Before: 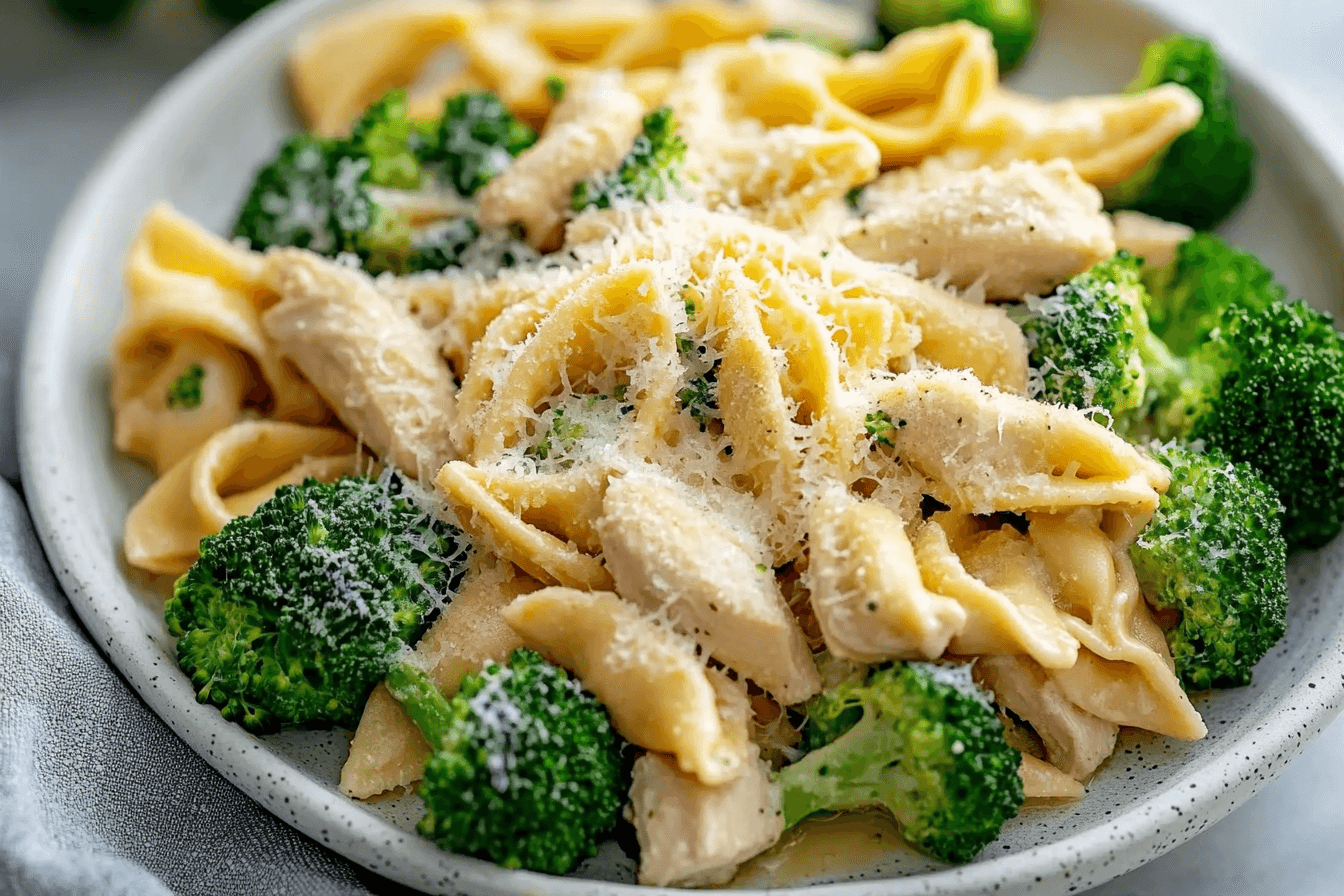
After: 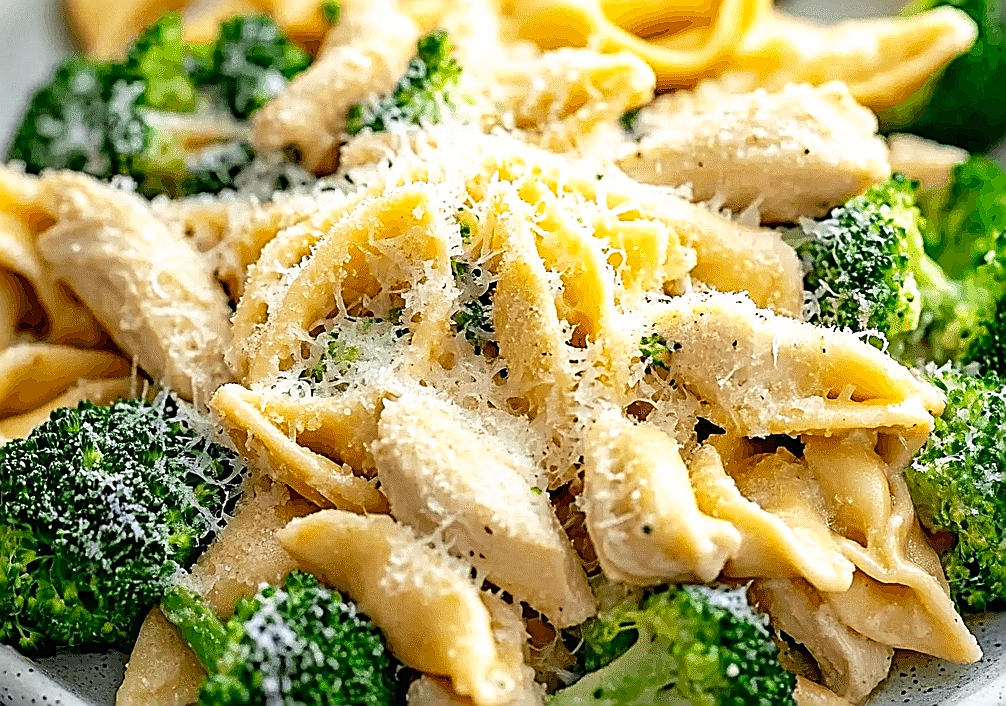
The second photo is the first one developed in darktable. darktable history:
crop: left 16.768%, top 8.653%, right 8.362%, bottom 12.485%
sharpen: radius 1.685, amount 1.294
tone curve: curves: ch0 [(0, 0) (0.003, 0.002) (0.011, 0.009) (0.025, 0.021) (0.044, 0.037) (0.069, 0.058) (0.1, 0.083) (0.136, 0.122) (0.177, 0.165) (0.224, 0.216) (0.277, 0.277) (0.335, 0.344) (0.399, 0.418) (0.468, 0.499) (0.543, 0.586) (0.623, 0.679) (0.709, 0.779) (0.801, 0.877) (0.898, 0.977) (1, 1)], preserve colors none
